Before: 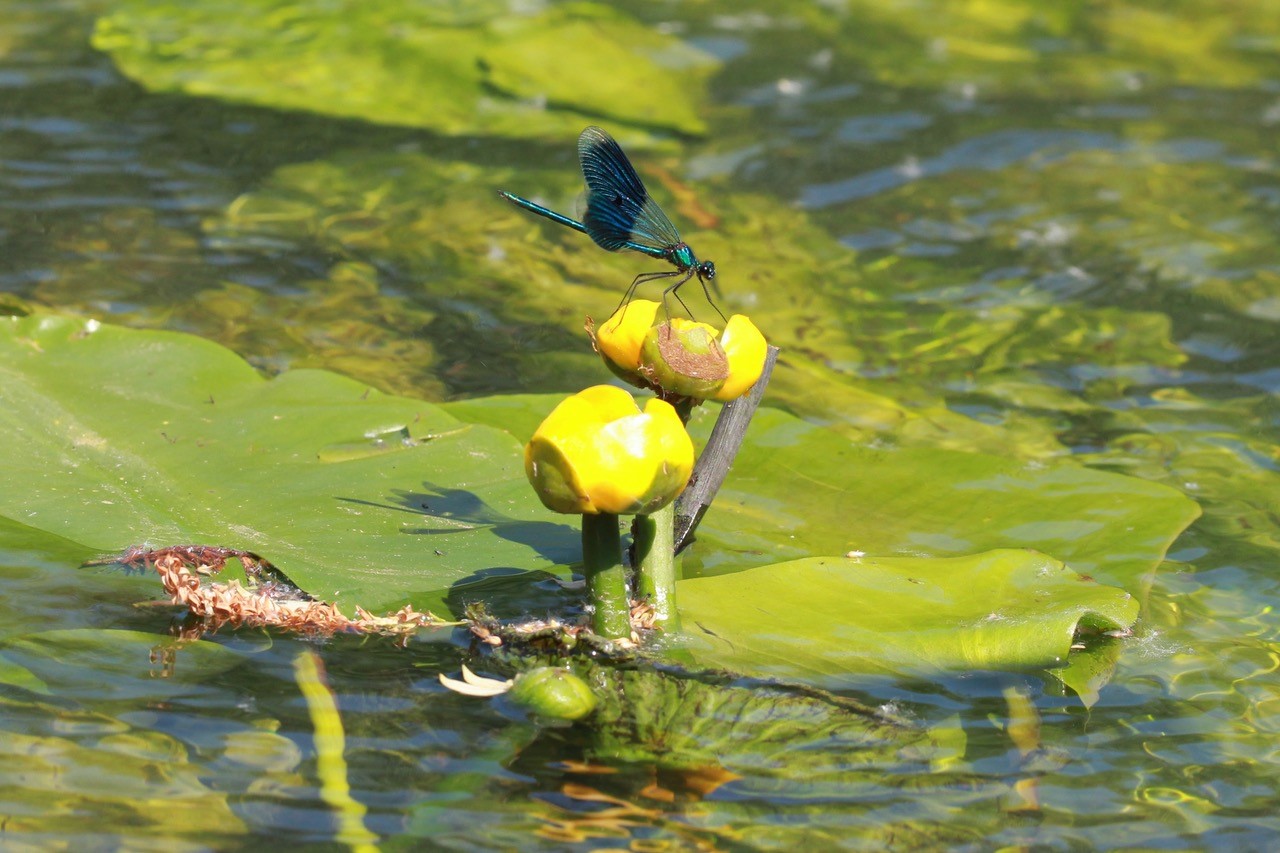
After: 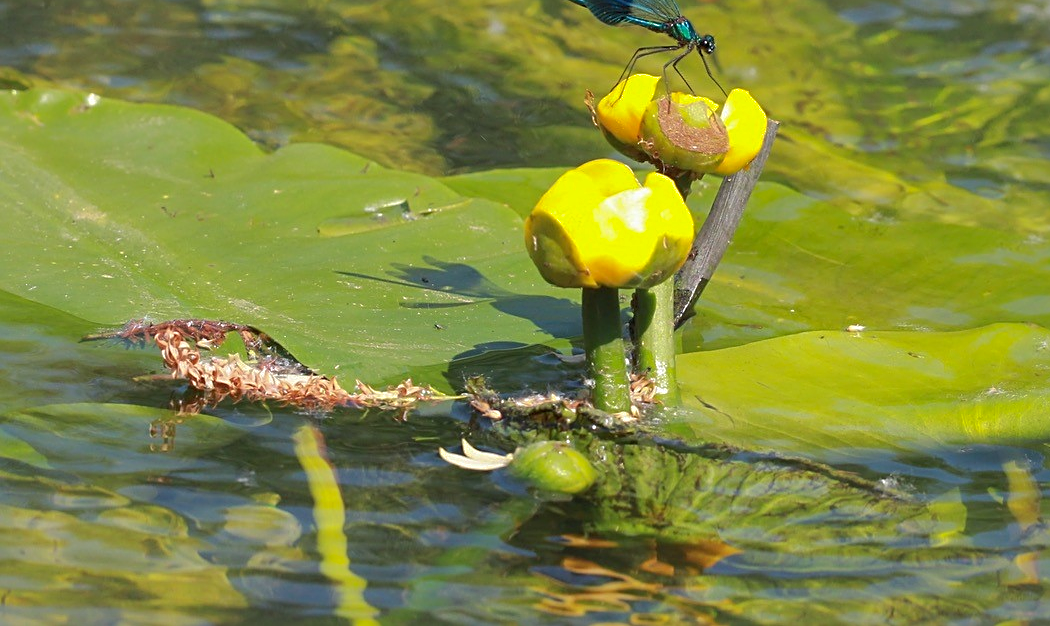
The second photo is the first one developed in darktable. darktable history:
shadows and highlights: shadows 40, highlights -60
sharpen: on, module defaults
crop: top 26.531%, right 17.959%
